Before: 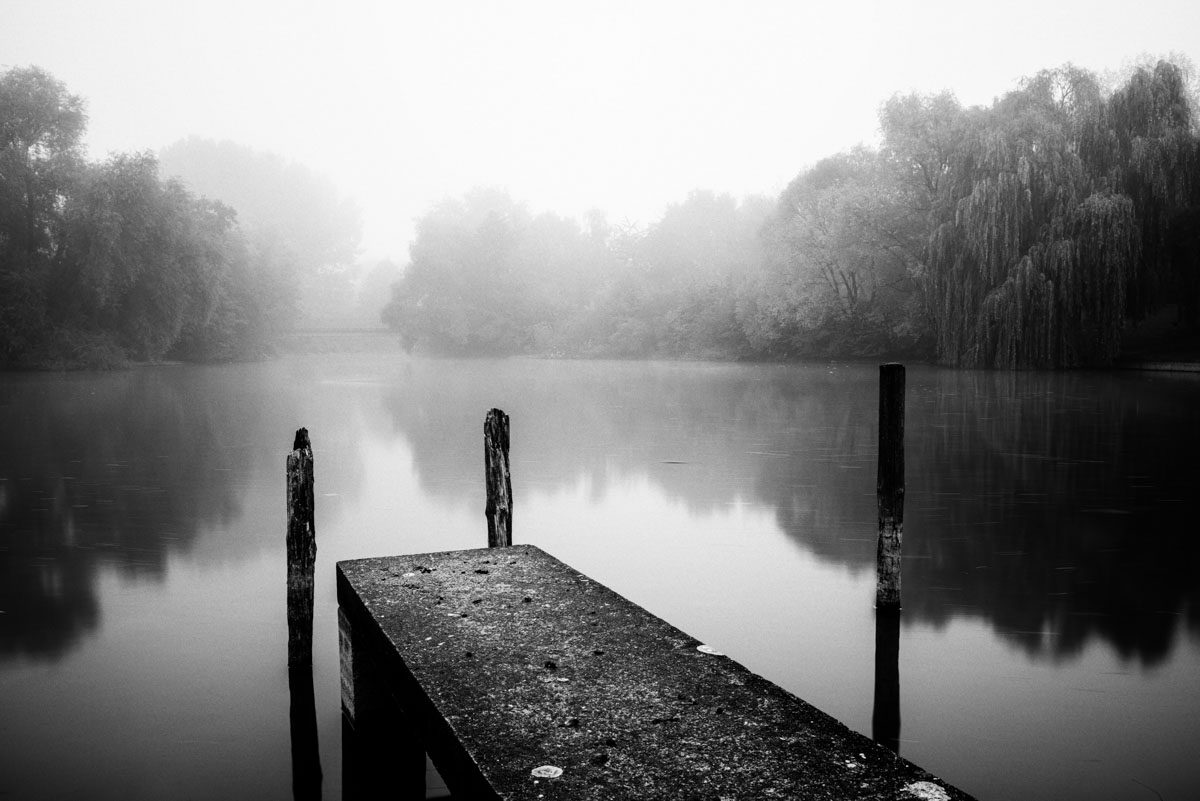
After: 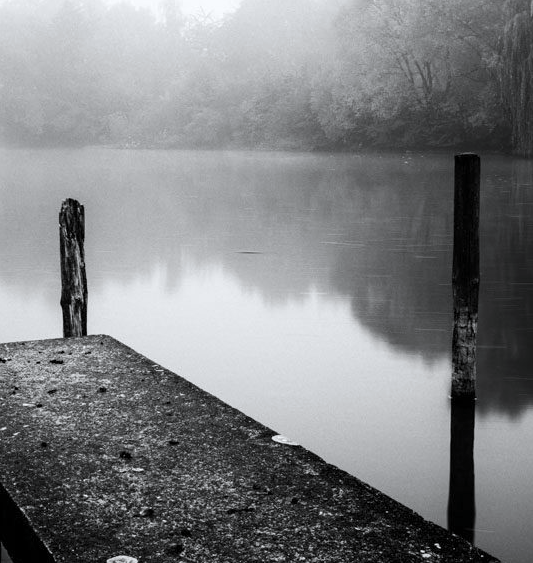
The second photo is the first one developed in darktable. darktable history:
fill light: on, module defaults
white balance: red 0.988, blue 1.017
crop: left 35.432%, top 26.233%, right 20.145%, bottom 3.432%
